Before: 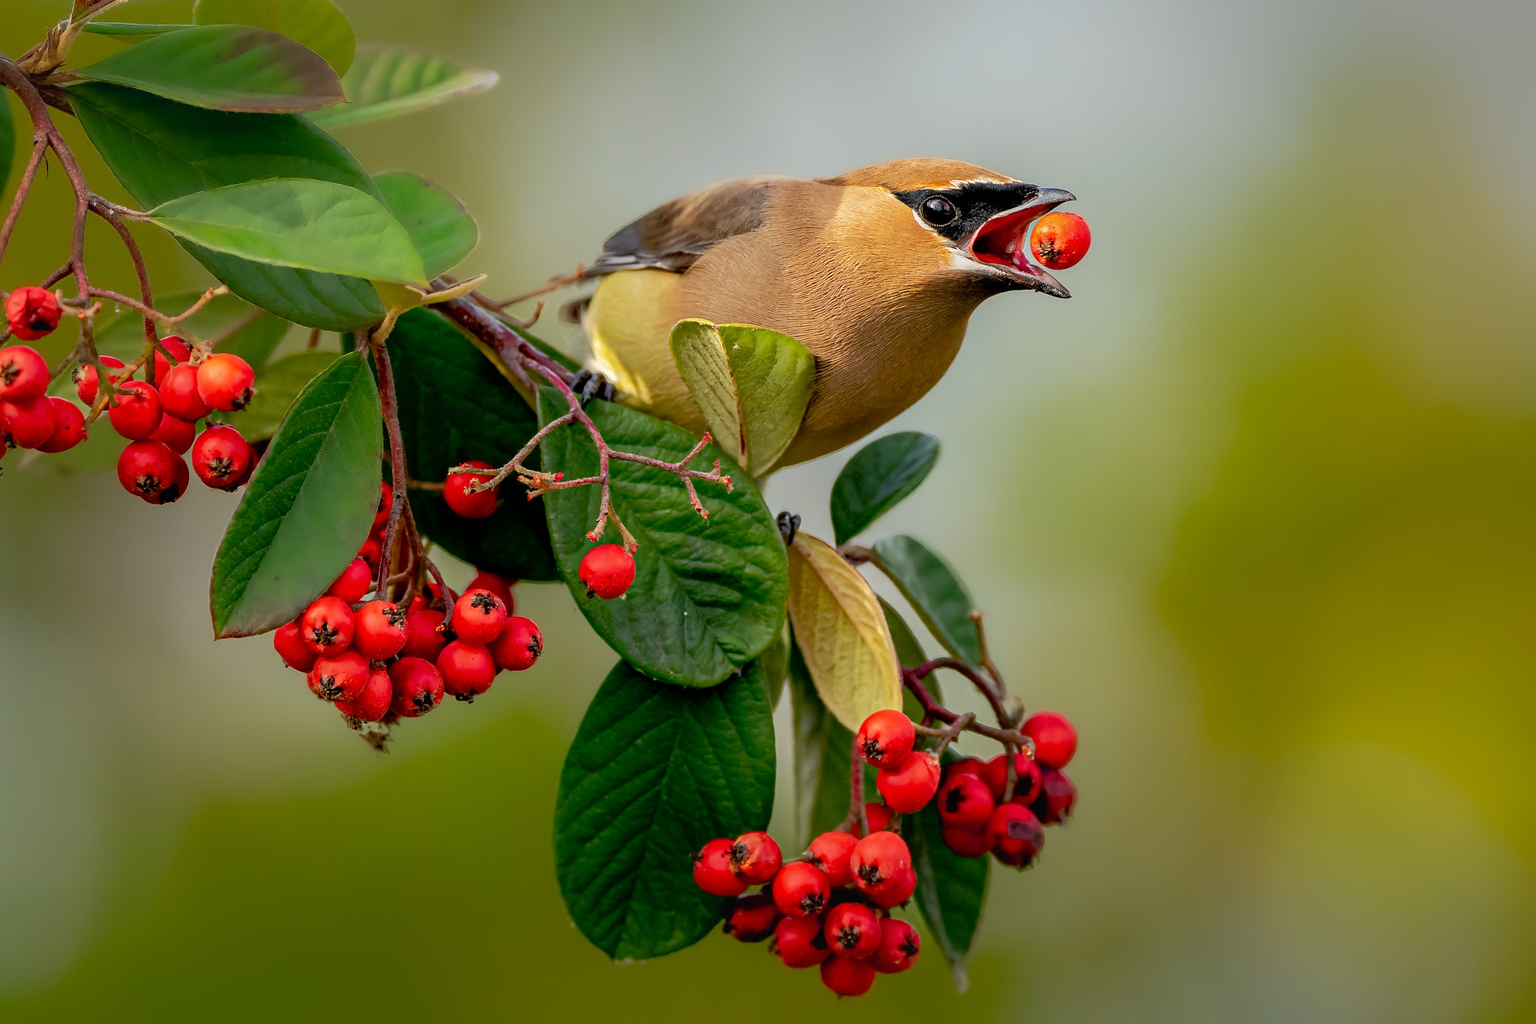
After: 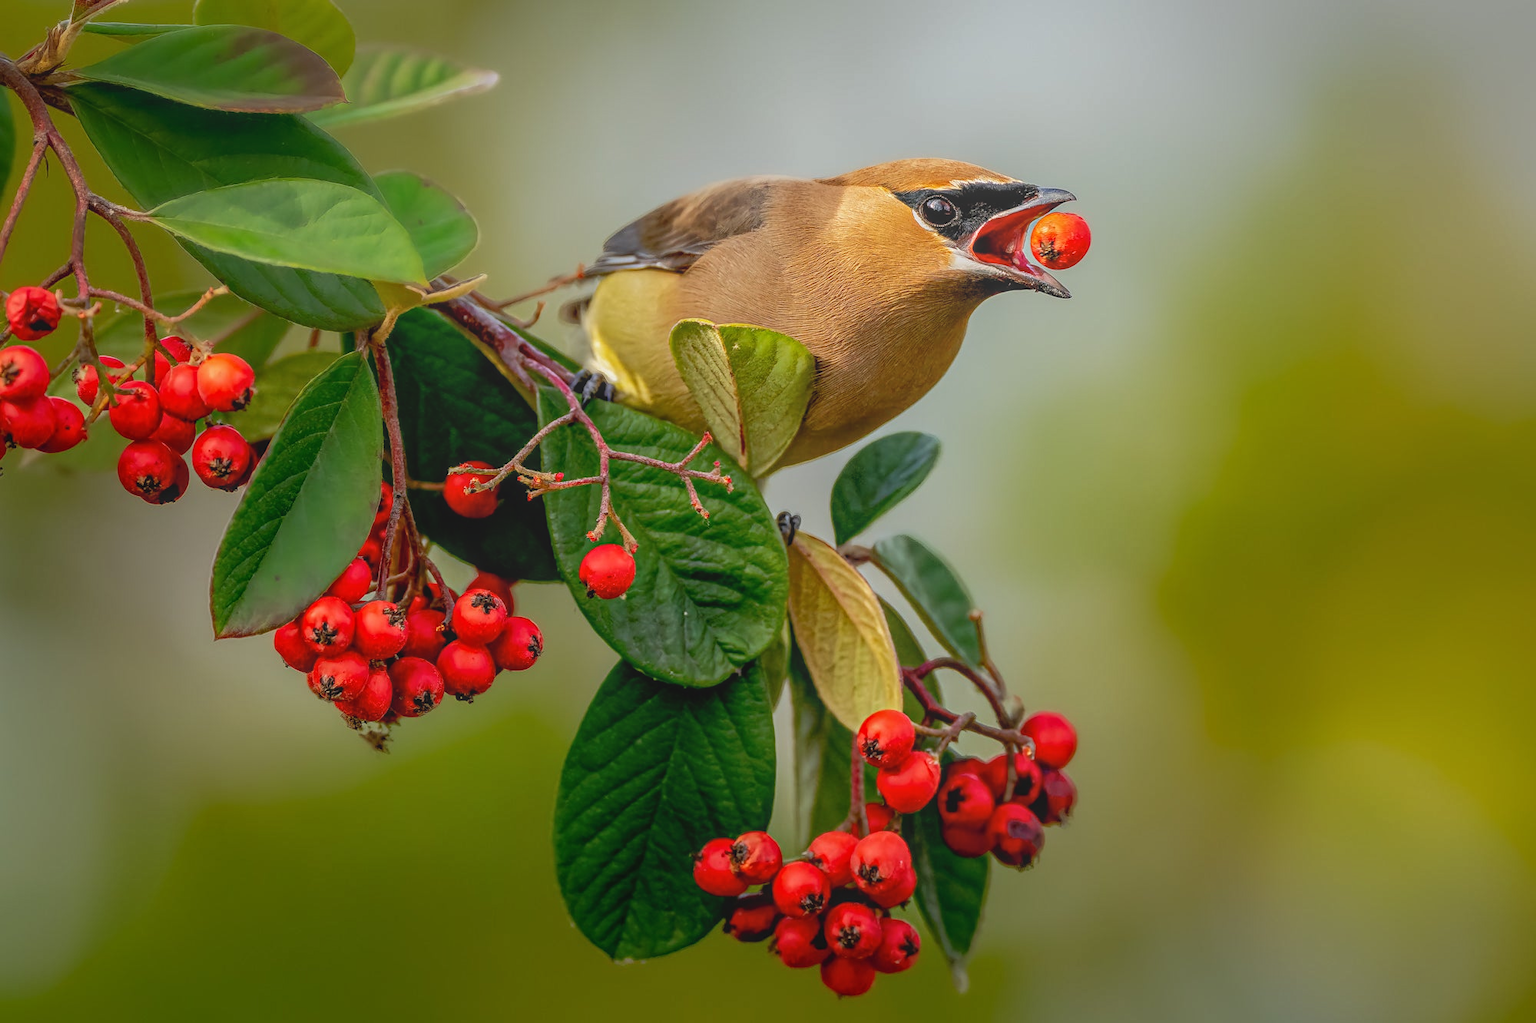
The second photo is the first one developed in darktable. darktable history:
local contrast: highlights 73%, shadows 17%, midtone range 0.197
